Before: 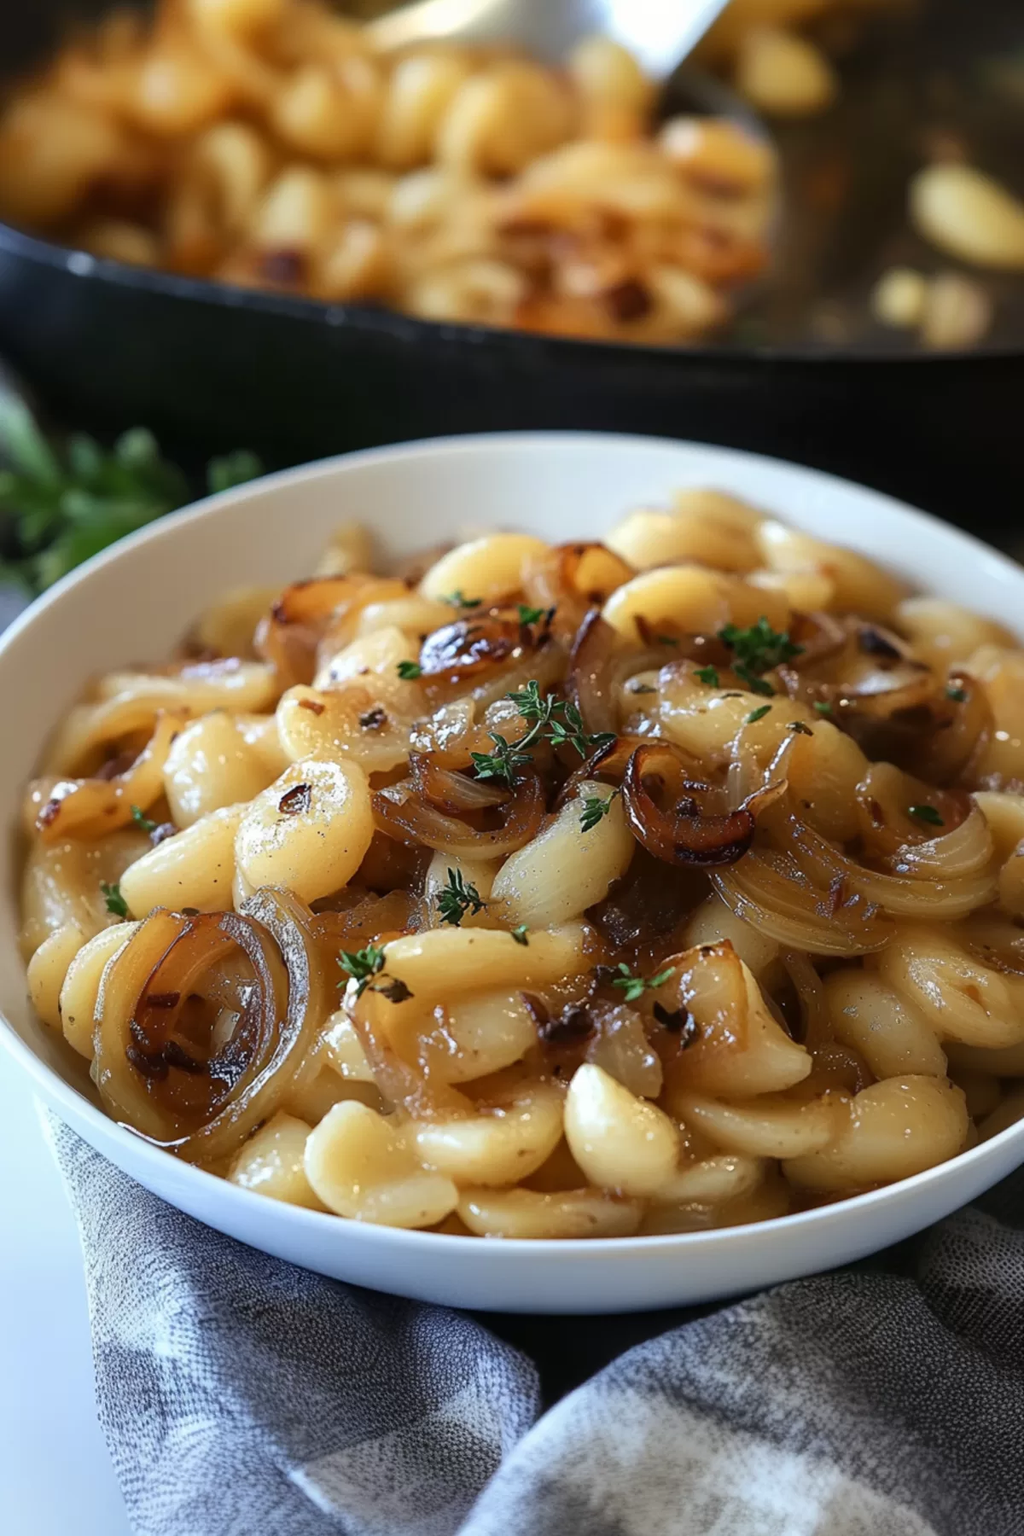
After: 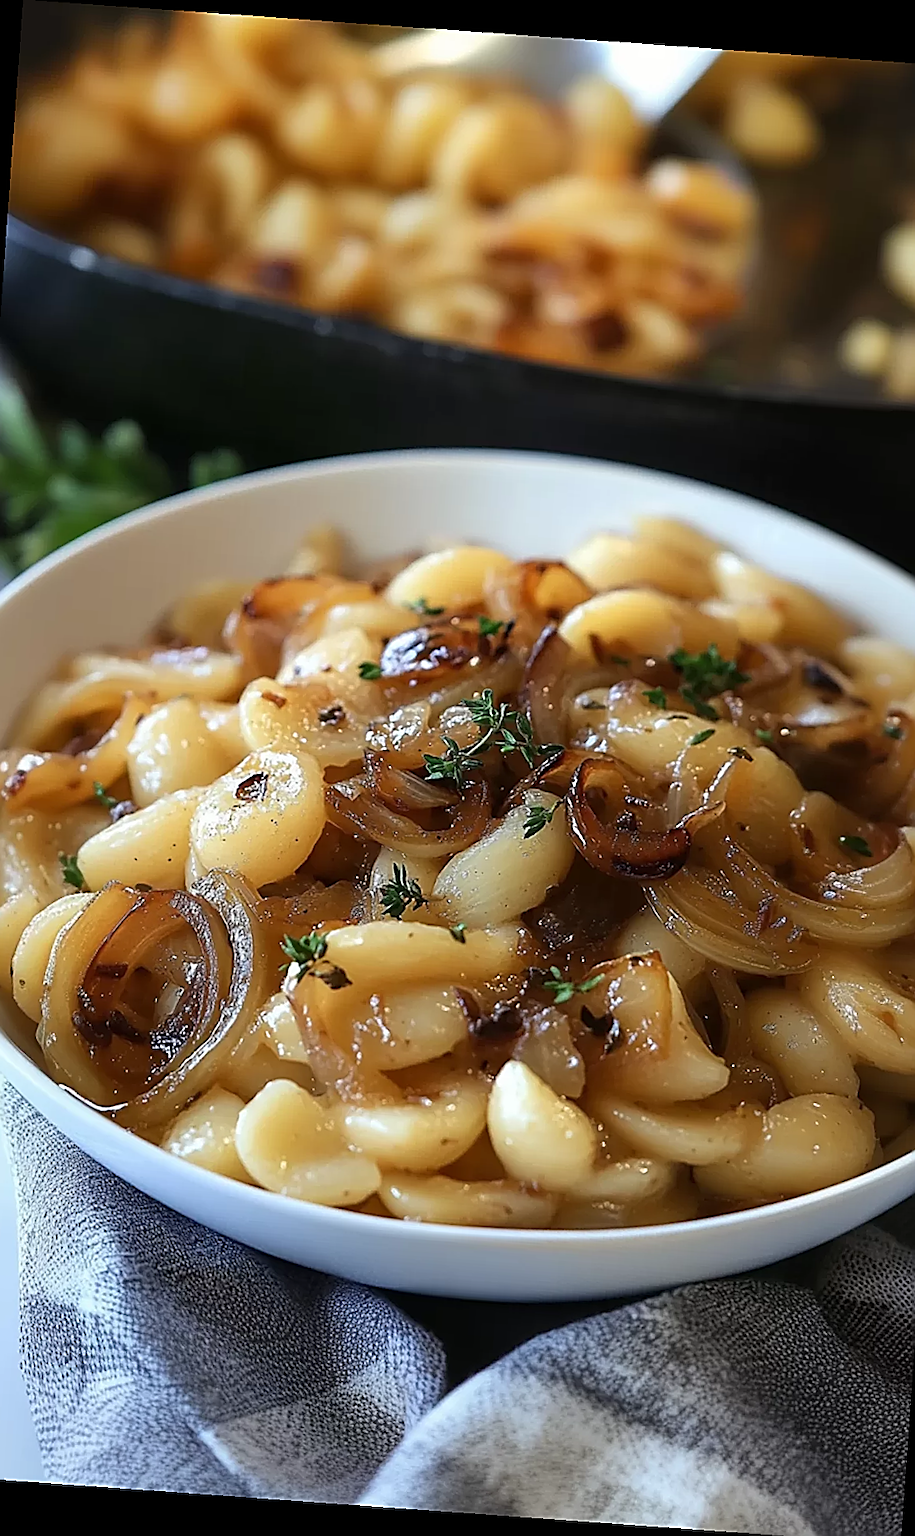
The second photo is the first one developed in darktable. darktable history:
rotate and perspective: rotation 4.1°, automatic cropping off
sharpen: radius 1.685, amount 1.294
crop: left 7.598%, right 7.873%
